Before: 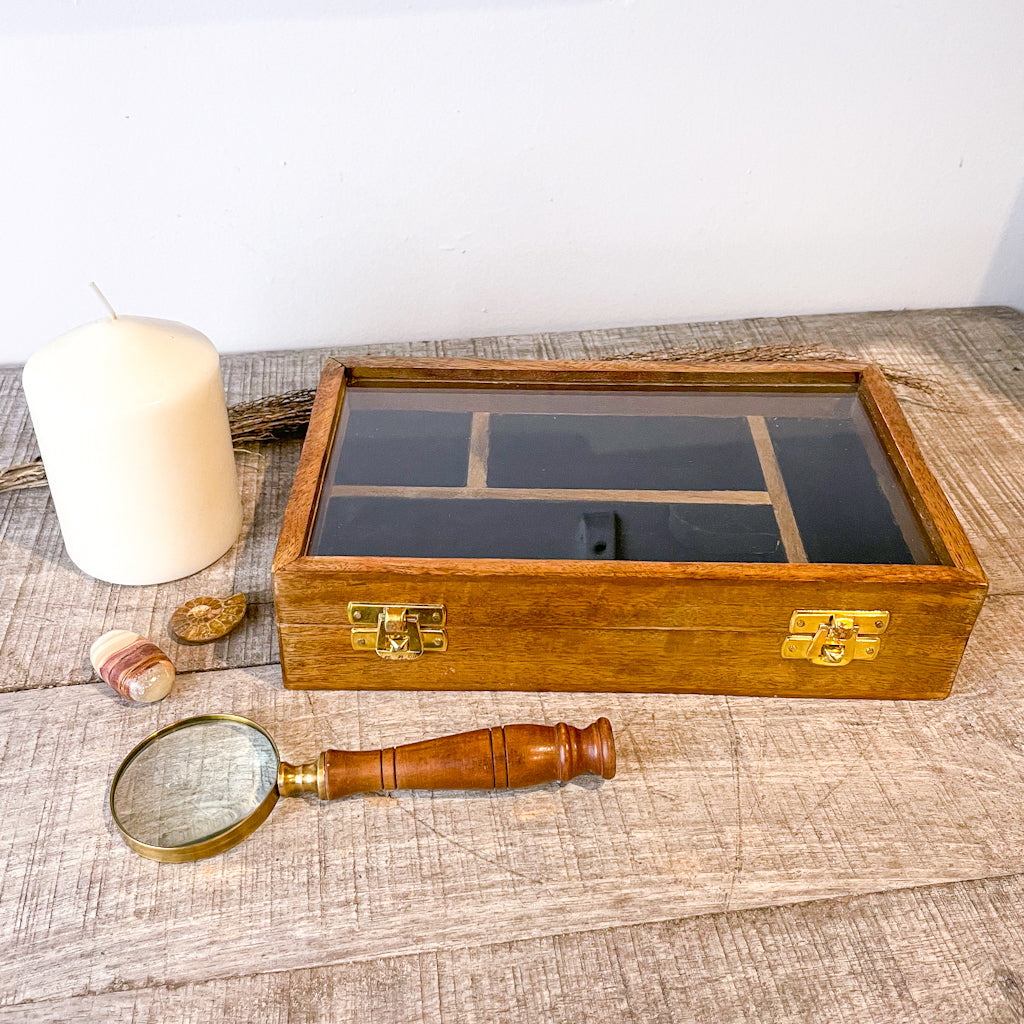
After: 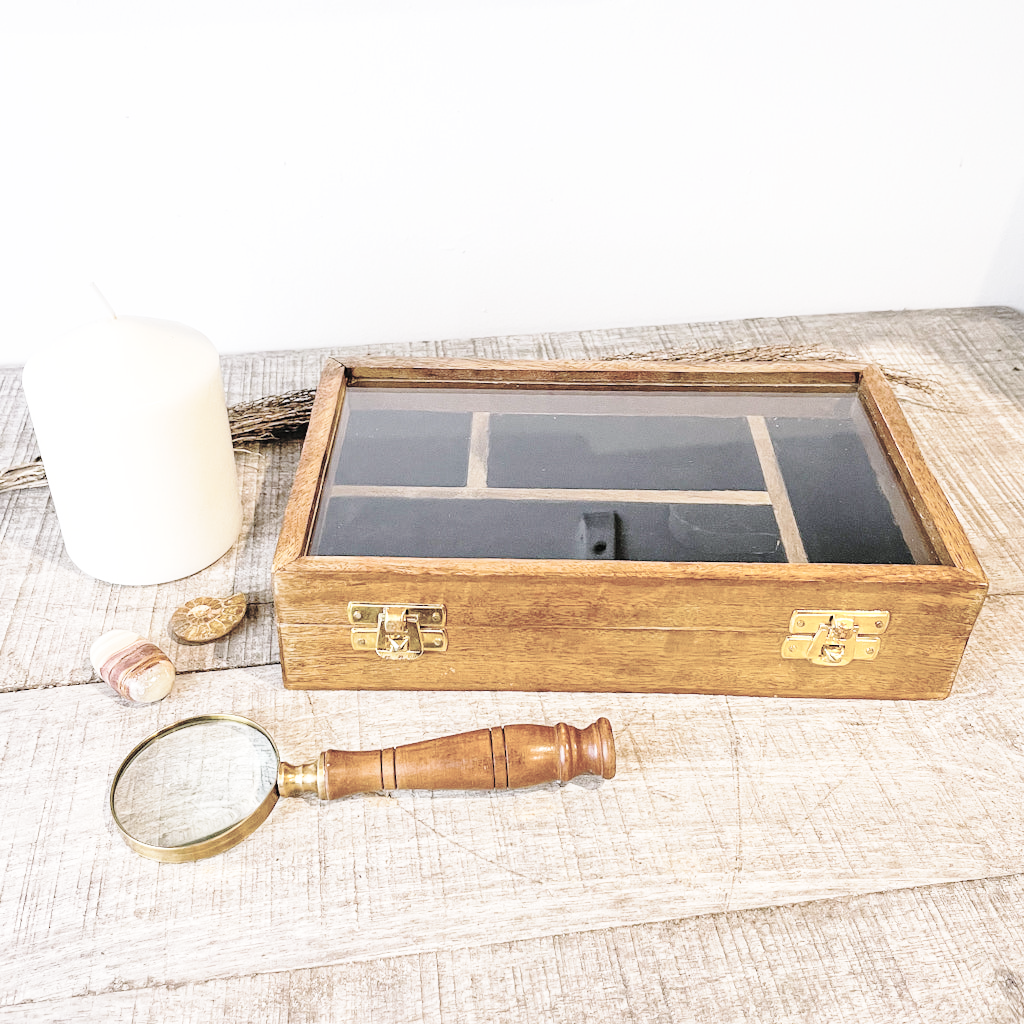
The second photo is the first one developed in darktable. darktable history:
contrast brightness saturation: brightness 0.189, saturation -0.509
base curve: curves: ch0 [(0, 0) (0.028, 0.03) (0.121, 0.232) (0.46, 0.748) (0.859, 0.968) (1, 1)], preserve colors none
